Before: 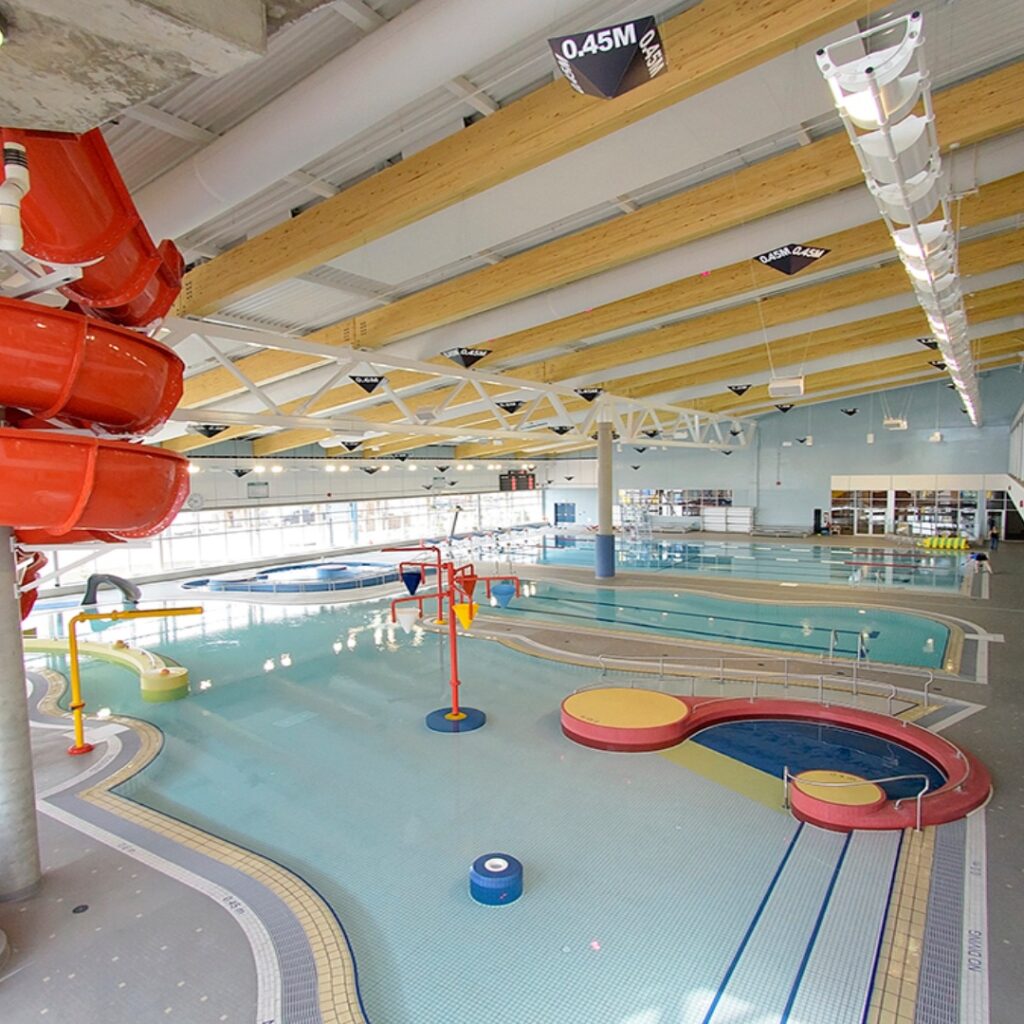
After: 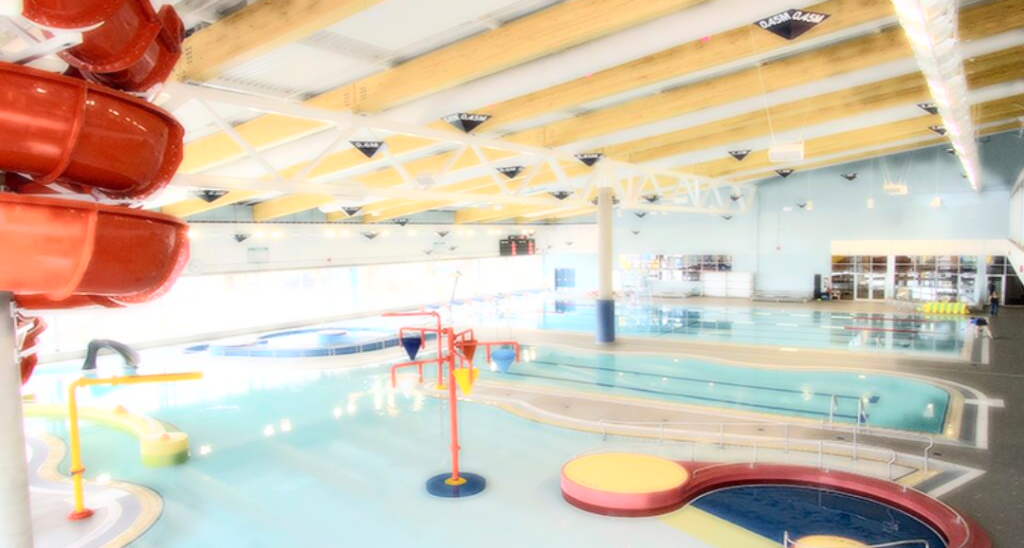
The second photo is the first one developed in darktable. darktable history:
crop and rotate: top 23.043%, bottom 23.437%
bloom: size 0%, threshold 54.82%, strength 8.31%
